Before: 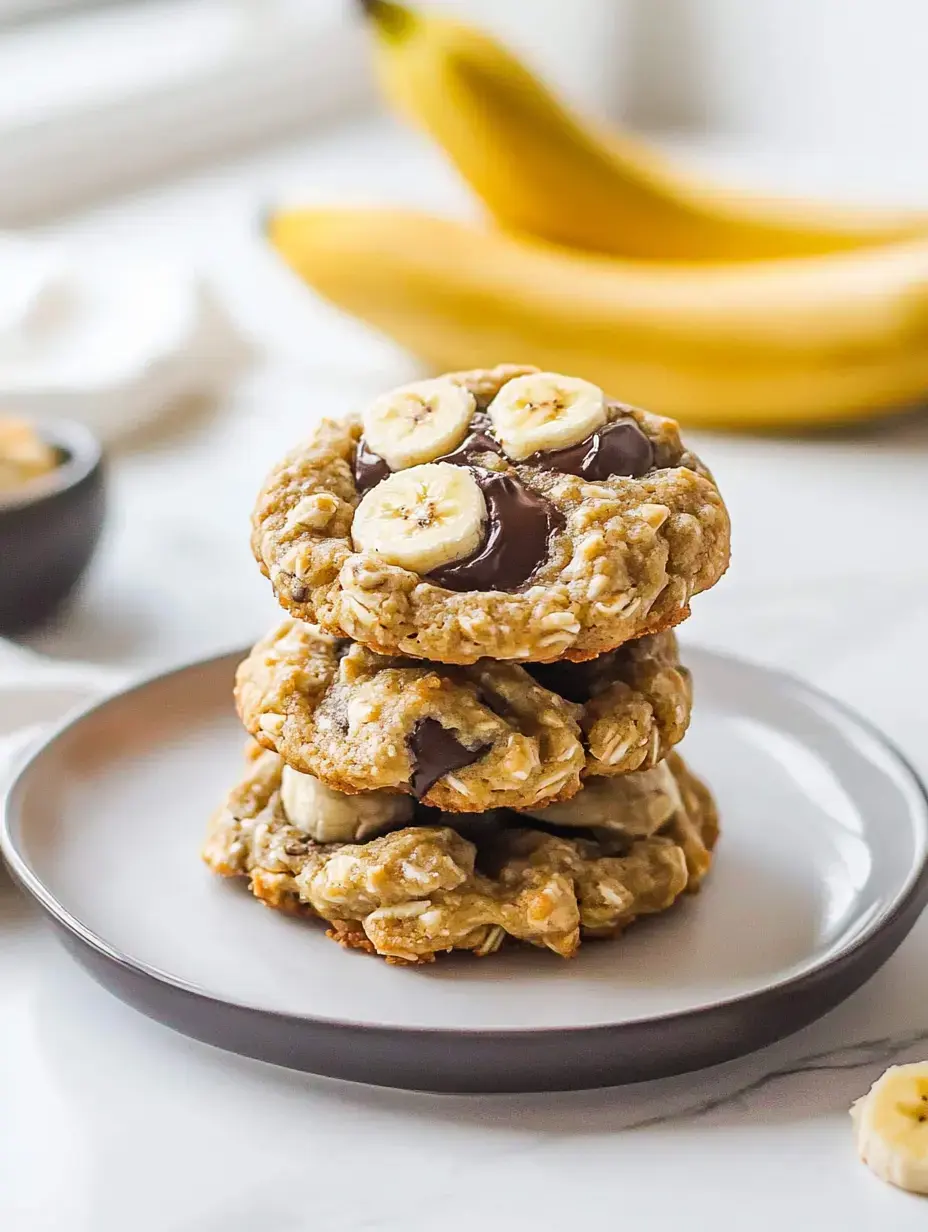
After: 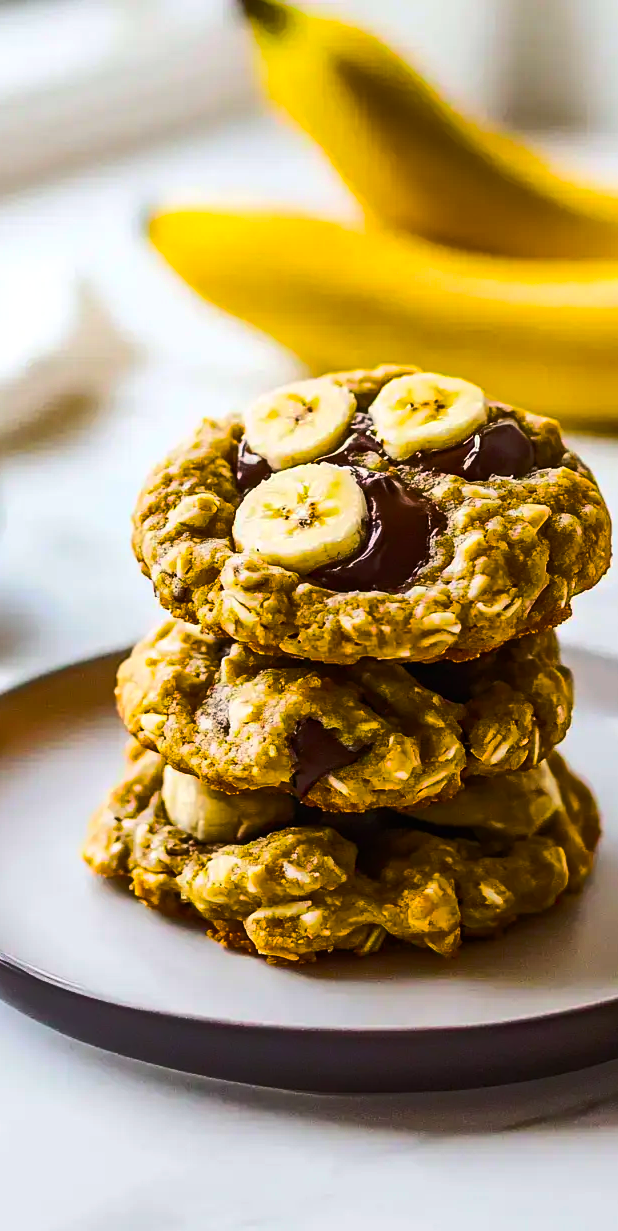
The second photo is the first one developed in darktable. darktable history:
color balance rgb: linear chroma grading › shadows 17.361%, linear chroma grading › highlights 60.549%, linear chroma grading › global chroma 49.961%, perceptual saturation grading › global saturation 20%, perceptual saturation grading › highlights -25.163%, perceptual saturation grading › shadows 25.513%, perceptual brilliance grading › highlights 2.219%, perceptual brilliance grading › mid-tones -49.611%, perceptual brilliance grading › shadows -50.214%
crop and rotate: left 12.874%, right 20.511%
